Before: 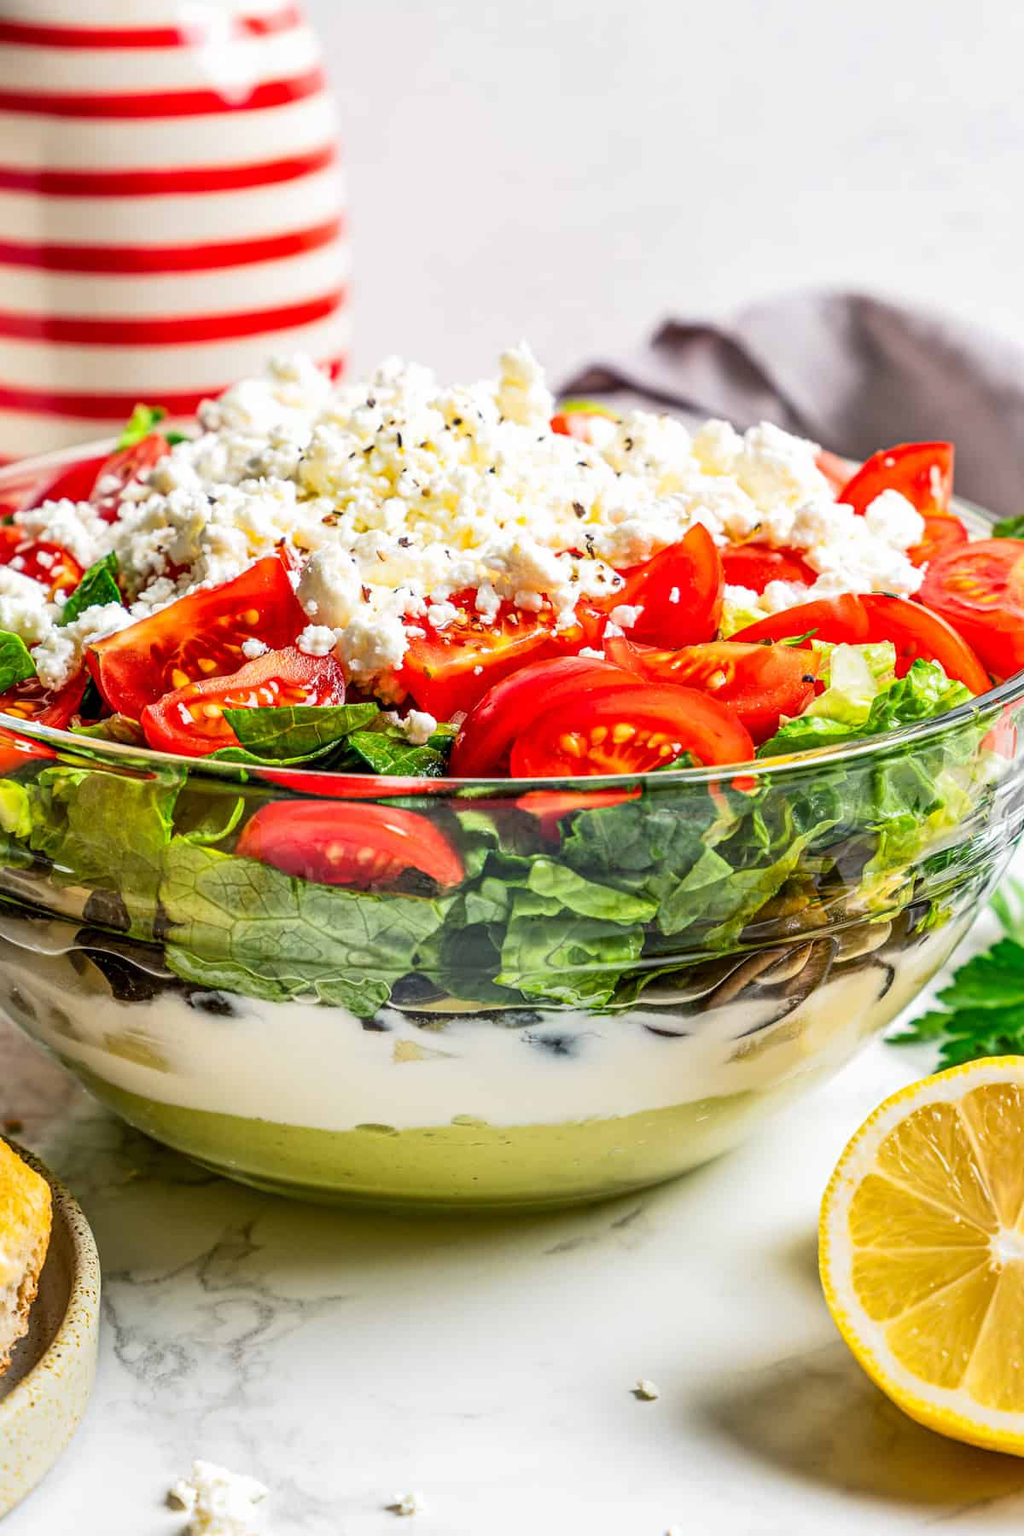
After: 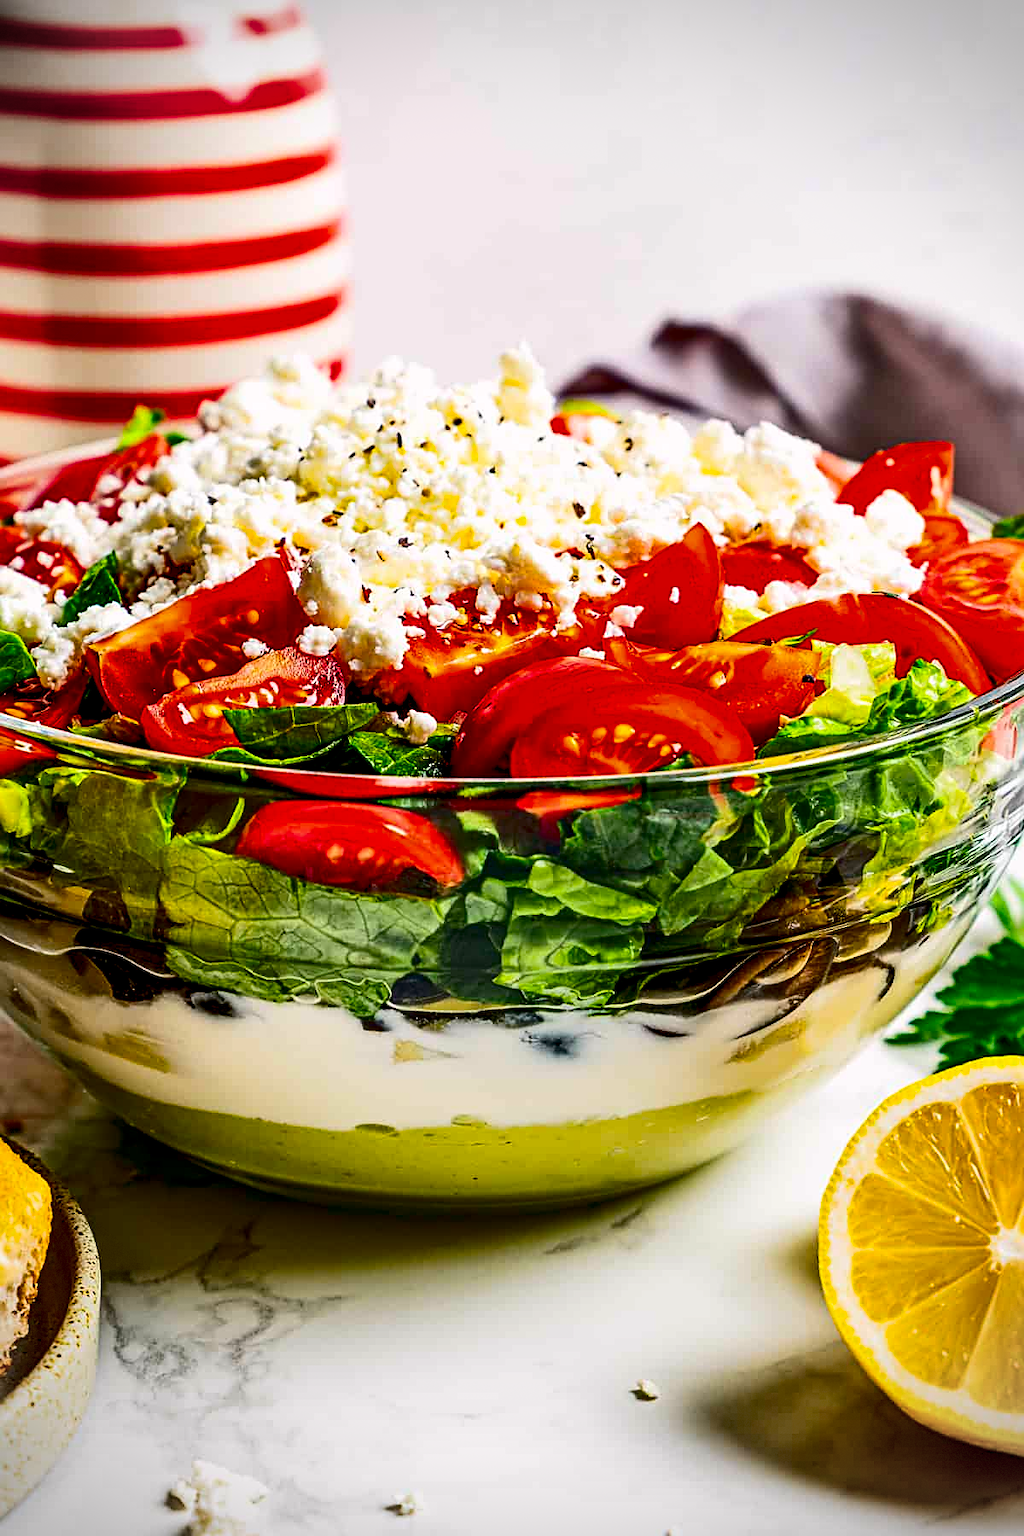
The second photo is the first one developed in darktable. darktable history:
color balance rgb: highlights gain › chroma 0.291%, highlights gain › hue 331.69°, global offset › luminance -1.441%, perceptual saturation grading › global saturation 24.892%, global vibrance 9.689%
sharpen: on, module defaults
vignetting: fall-off radius 45.73%, dithering 8-bit output, unbound false
contrast brightness saturation: contrast 0.191, brightness -0.231, saturation 0.113
